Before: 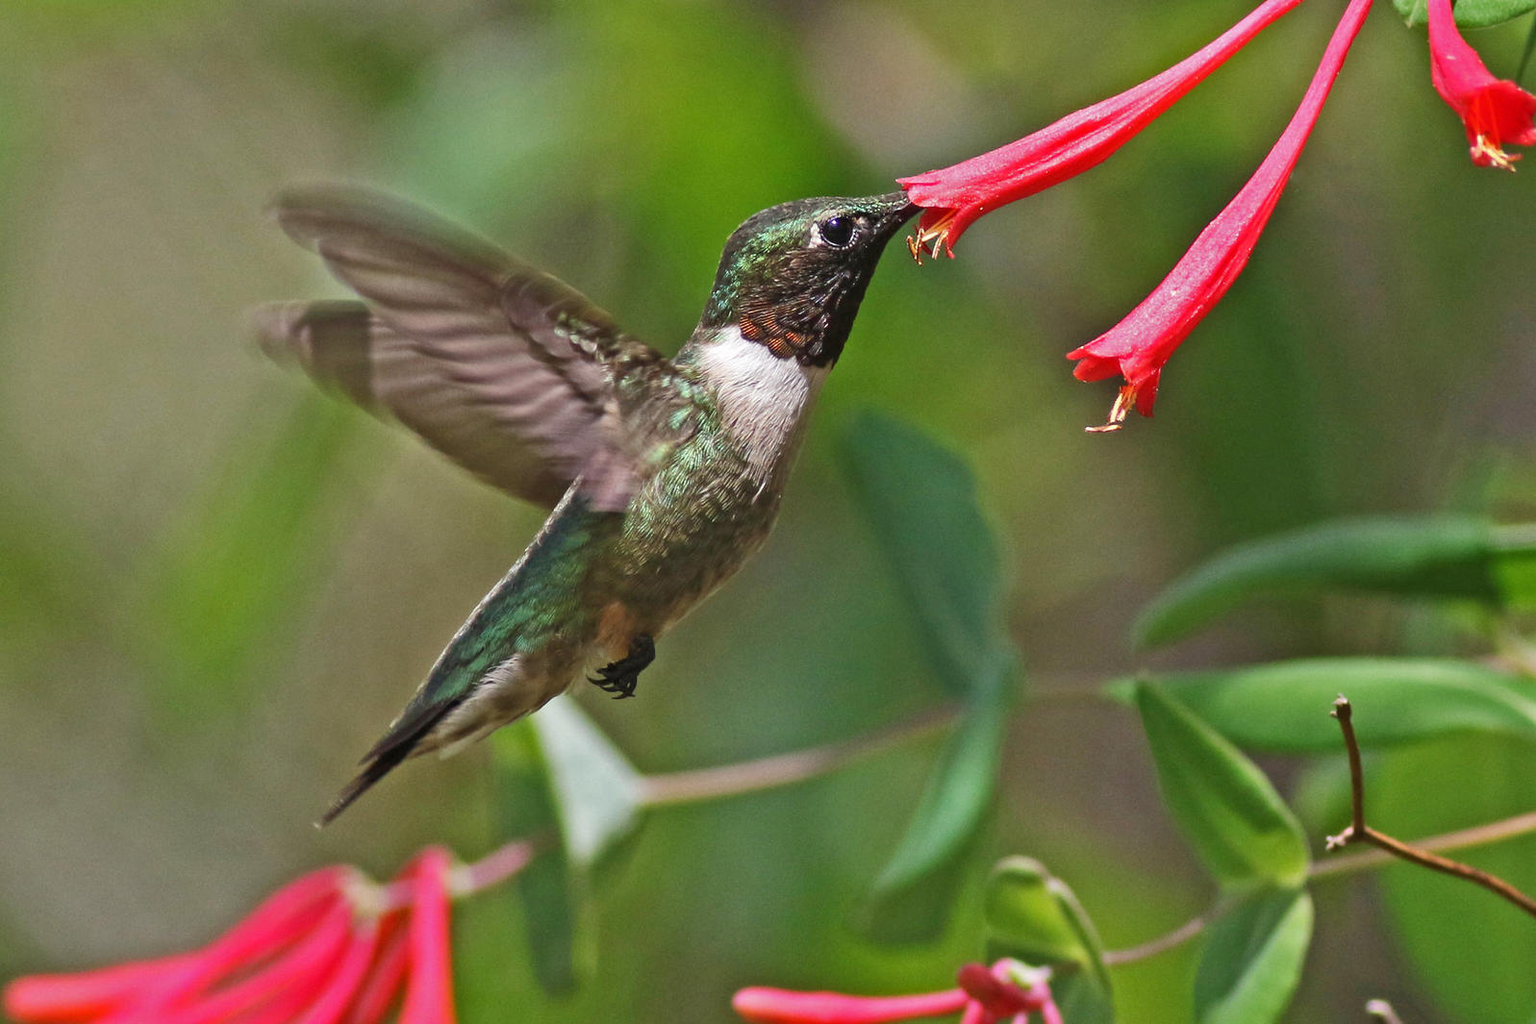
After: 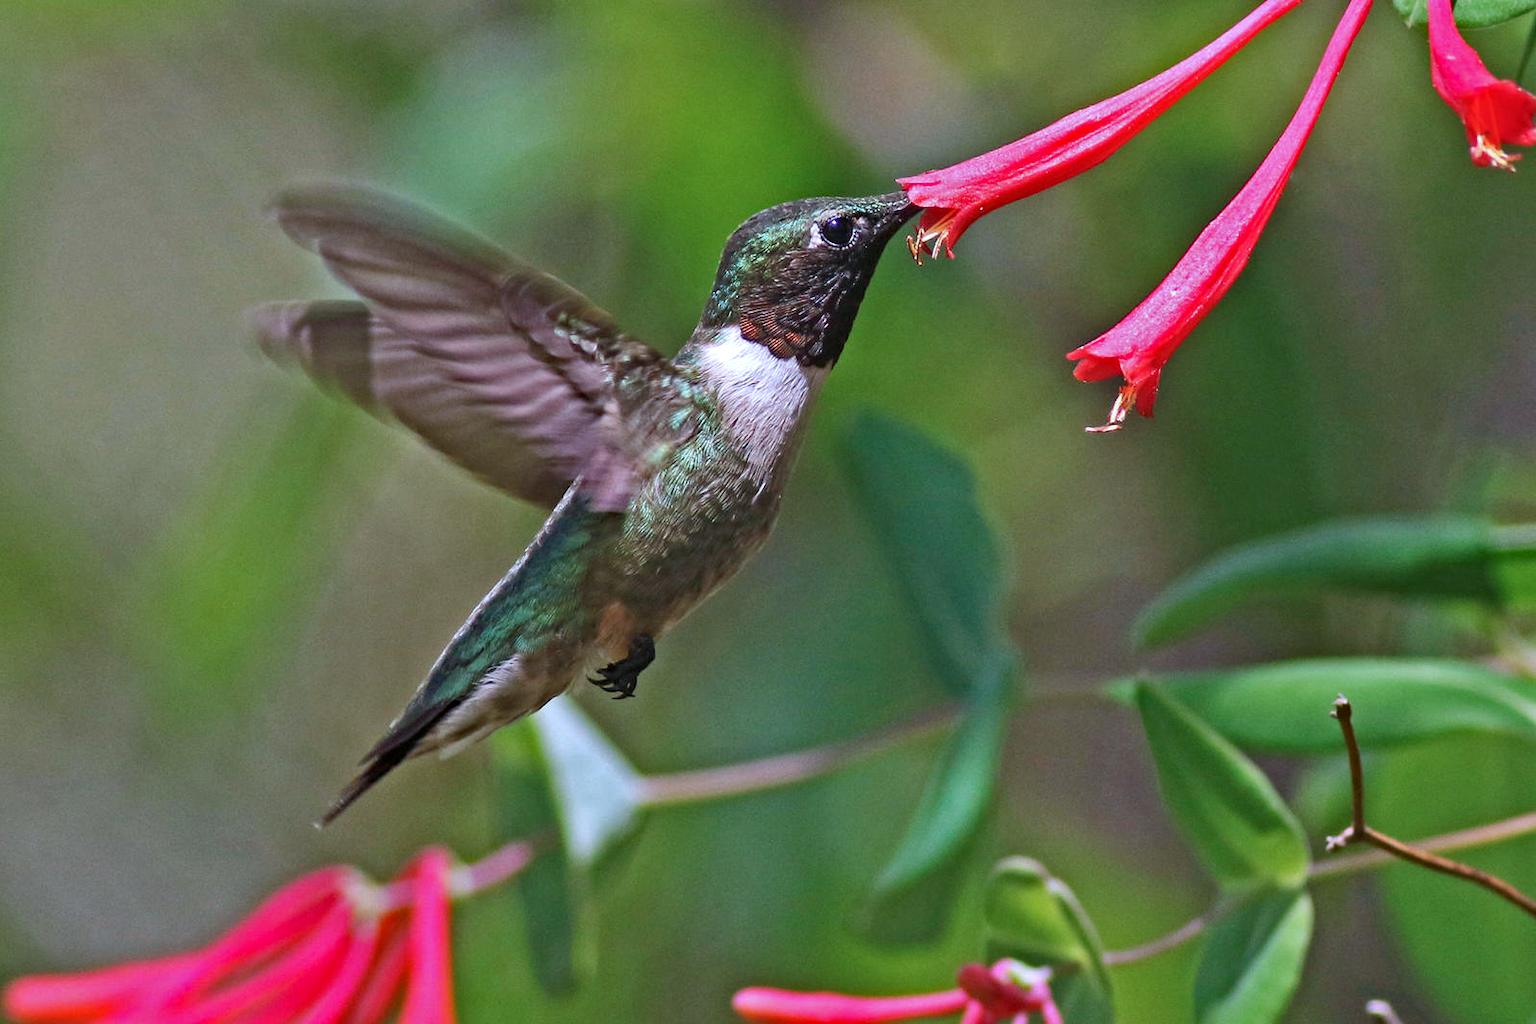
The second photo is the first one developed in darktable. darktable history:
haze removal: strength 0.29, distance 0.25, compatibility mode true, adaptive false
color calibration: illuminant as shot in camera, x 0.379, y 0.396, temperature 4138.76 K
shadows and highlights: shadows 24.5, highlights -78.15, soften with gaussian
